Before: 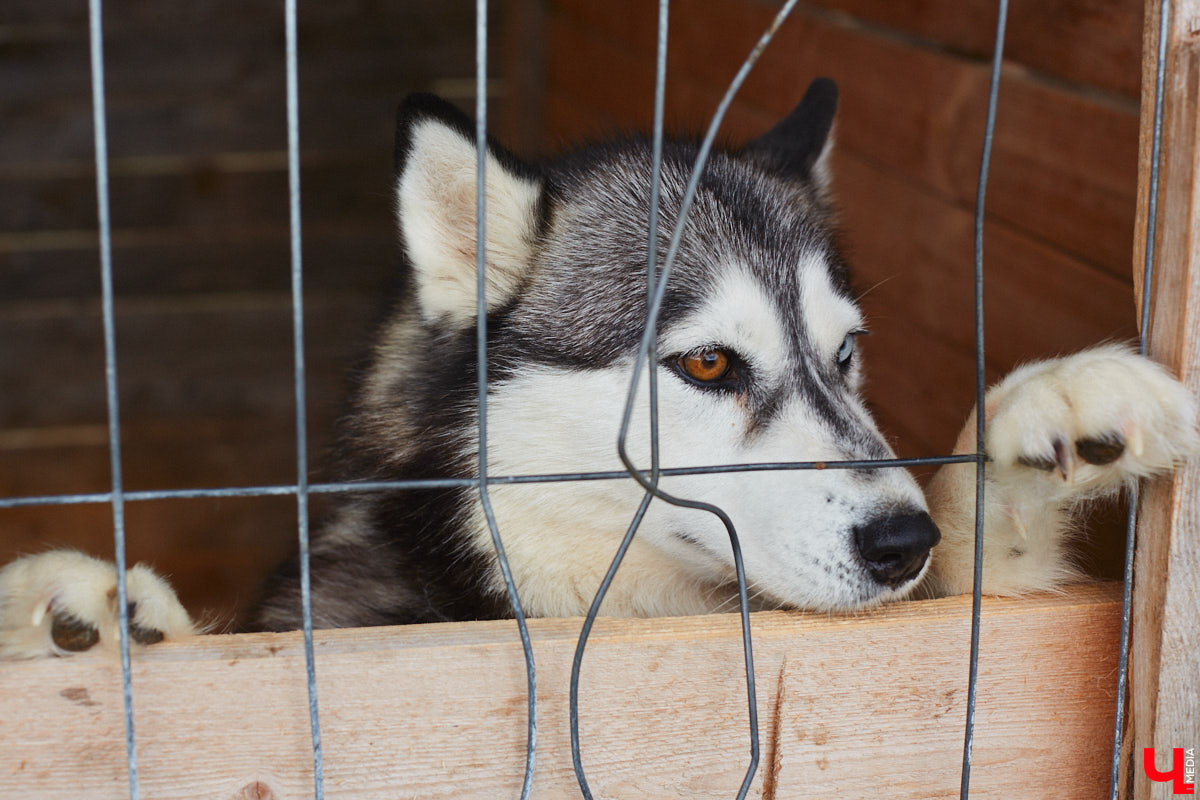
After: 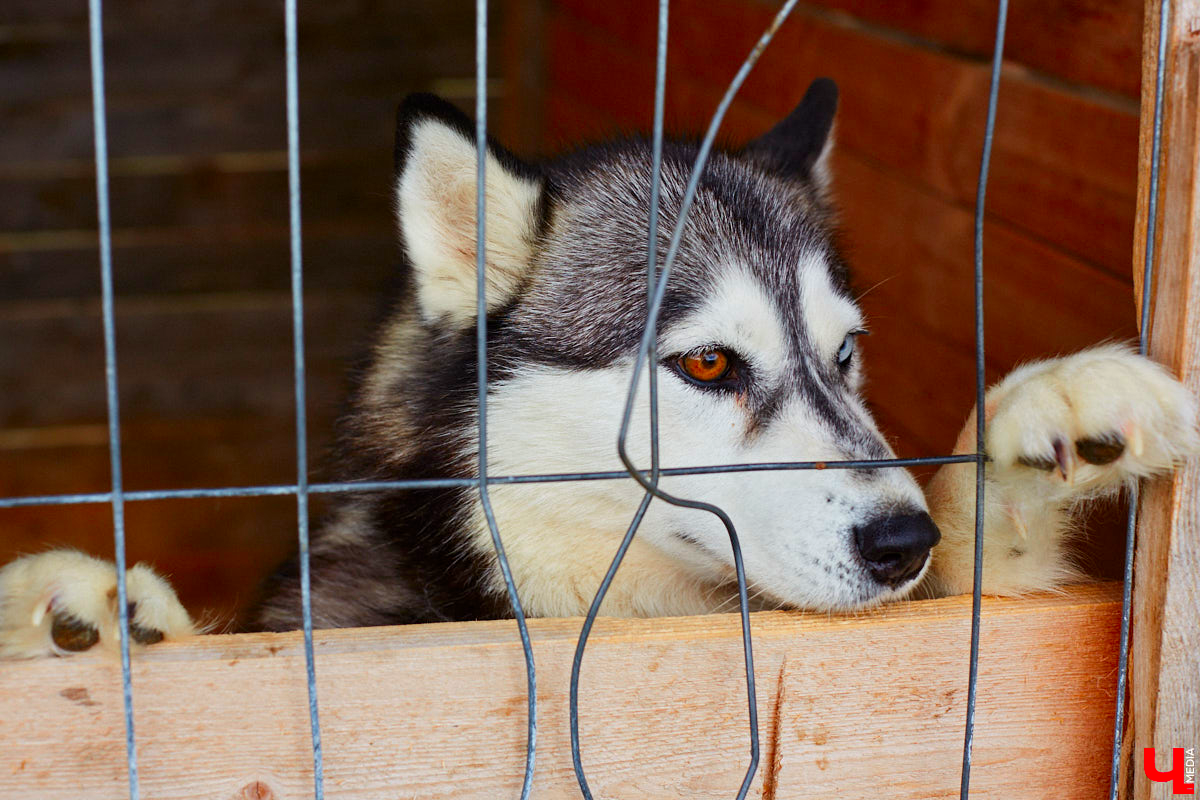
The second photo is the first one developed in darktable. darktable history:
contrast equalizer: octaves 7, y [[0.5, 0.502, 0.506, 0.511, 0.52, 0.537], [0.5 ×6], [0.505, 0.509, 0.518, 0.534, 0.553, 0.561], [0 ×6], [0 ×6]]
color contrast: green-magenta contrast 1.69, blue-yellow contrast 1.49
